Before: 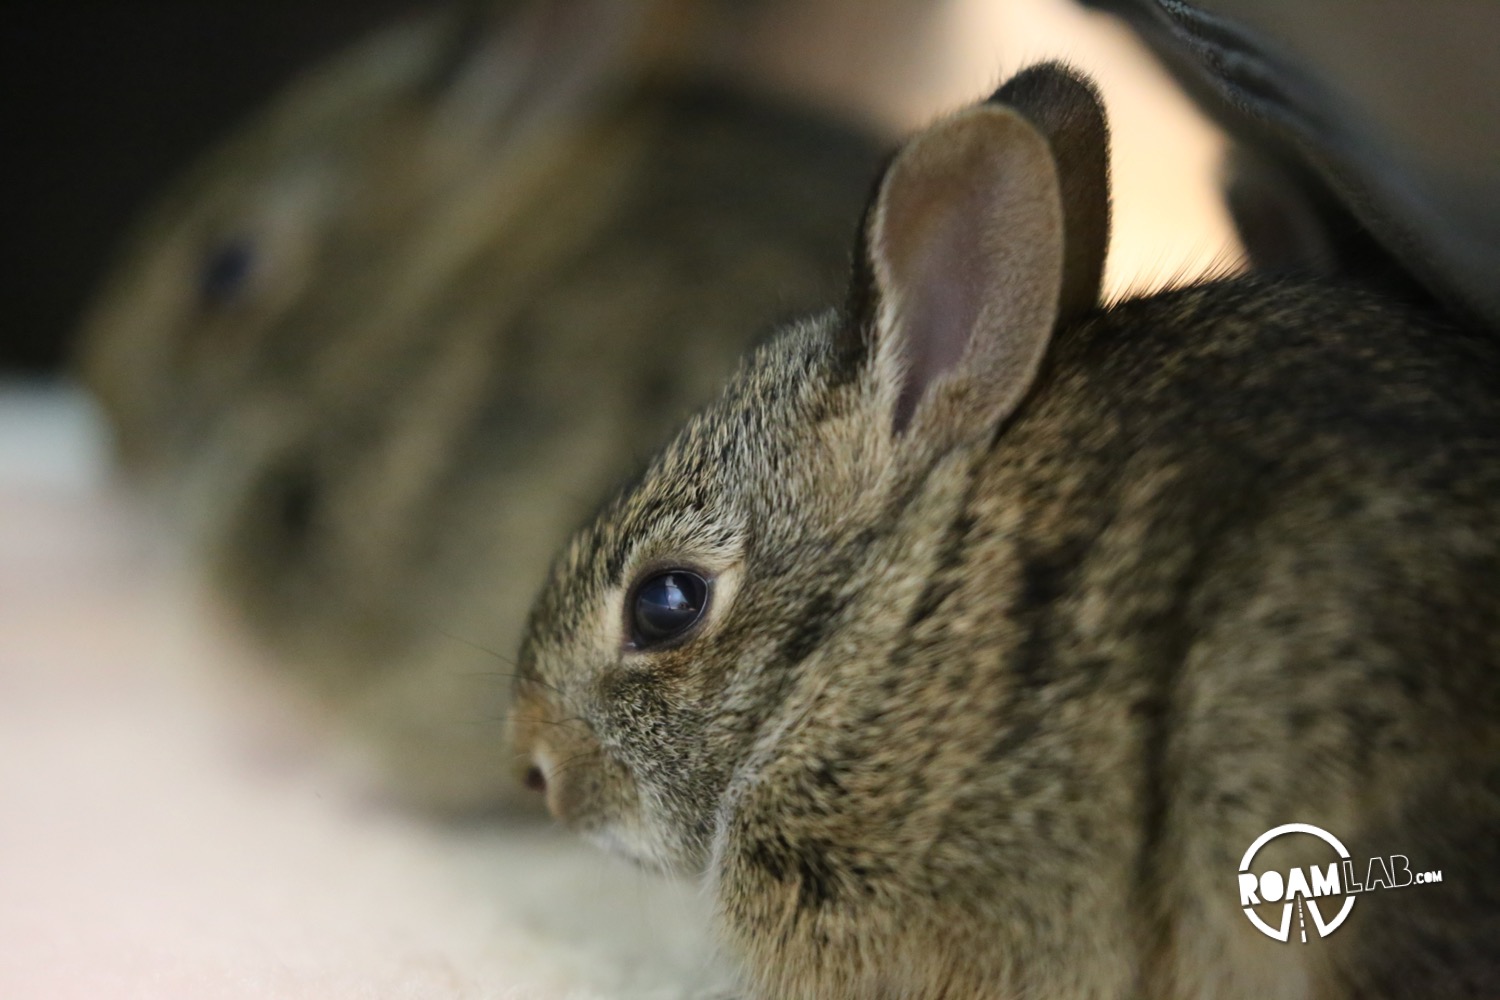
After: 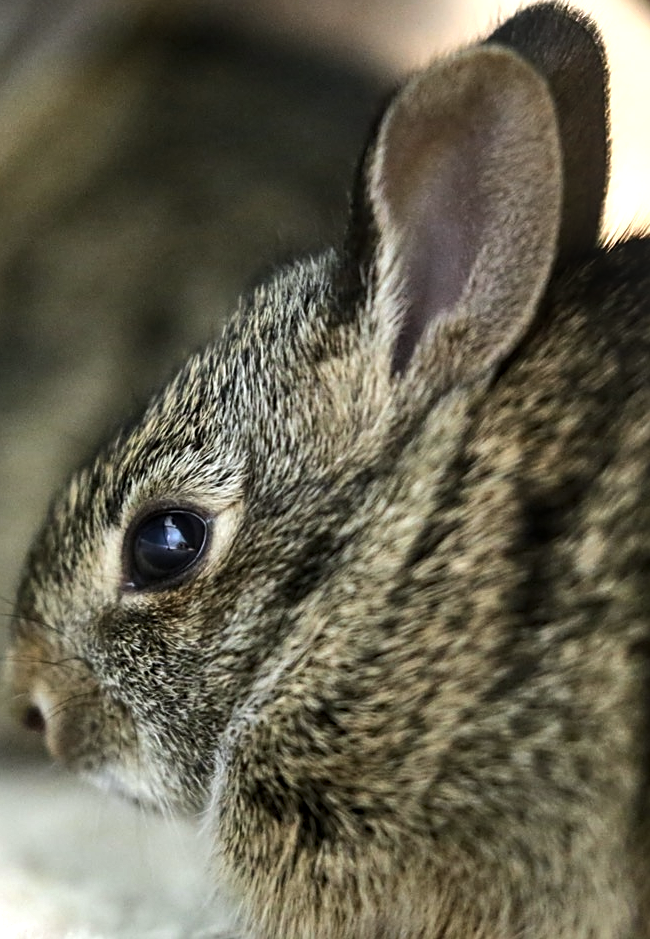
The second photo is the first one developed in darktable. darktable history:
crop: left 33.452%, top 6.025%, right 23.155%
white balance: red 0.98, blue 1.034
sharpen: on, module defaults
local contrast: on, module defaults
tone equalizer: -8 EV -0.75 EV, -7 EV -0.7 EV, -6 EV -0.6 EV, -5 EV -0.4 EV, -3 EV 0.4 EV, -2 EV 0.6 EV, -1 EV 0.7 EV, +0 EV 0.75 EV, edges refinement/feathering 500, mask exposure compensation -1.57 EV, preserve details no
shadows and highlights: soften with gaussian
